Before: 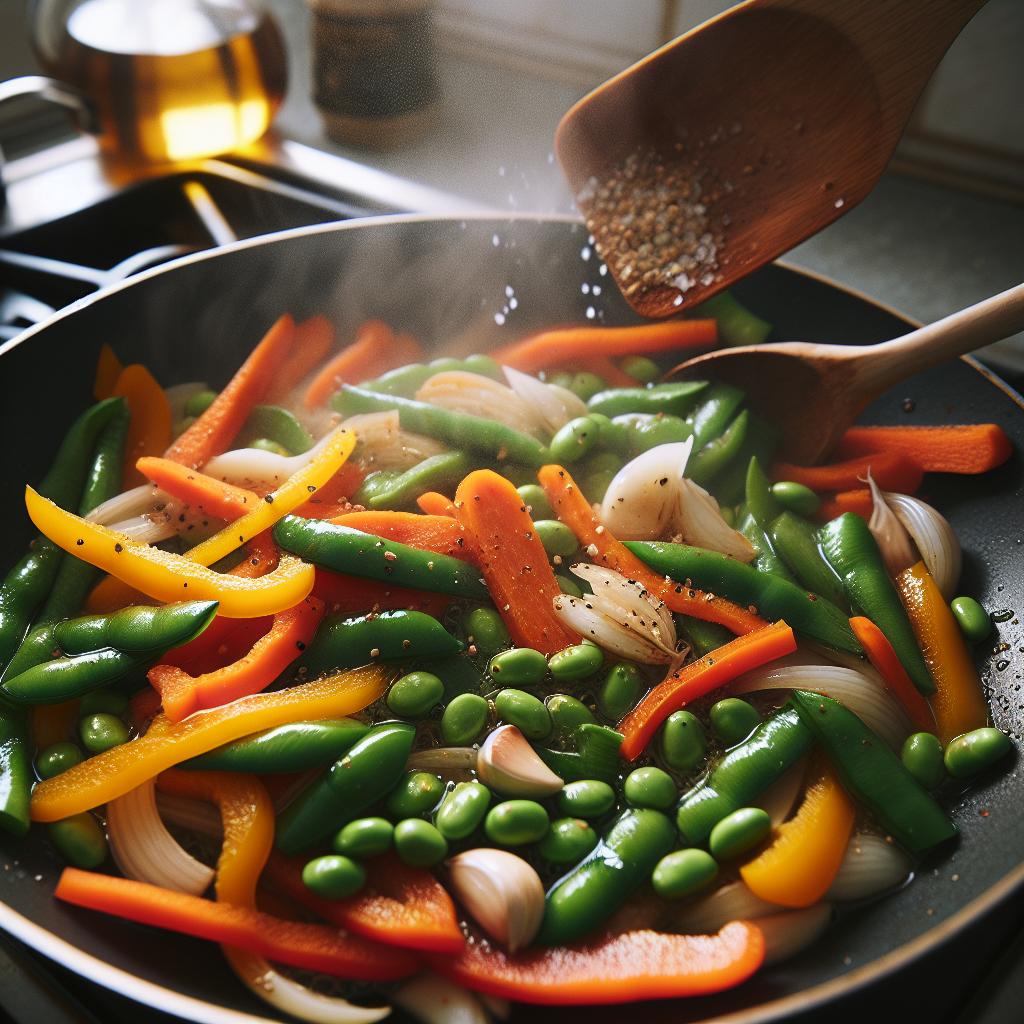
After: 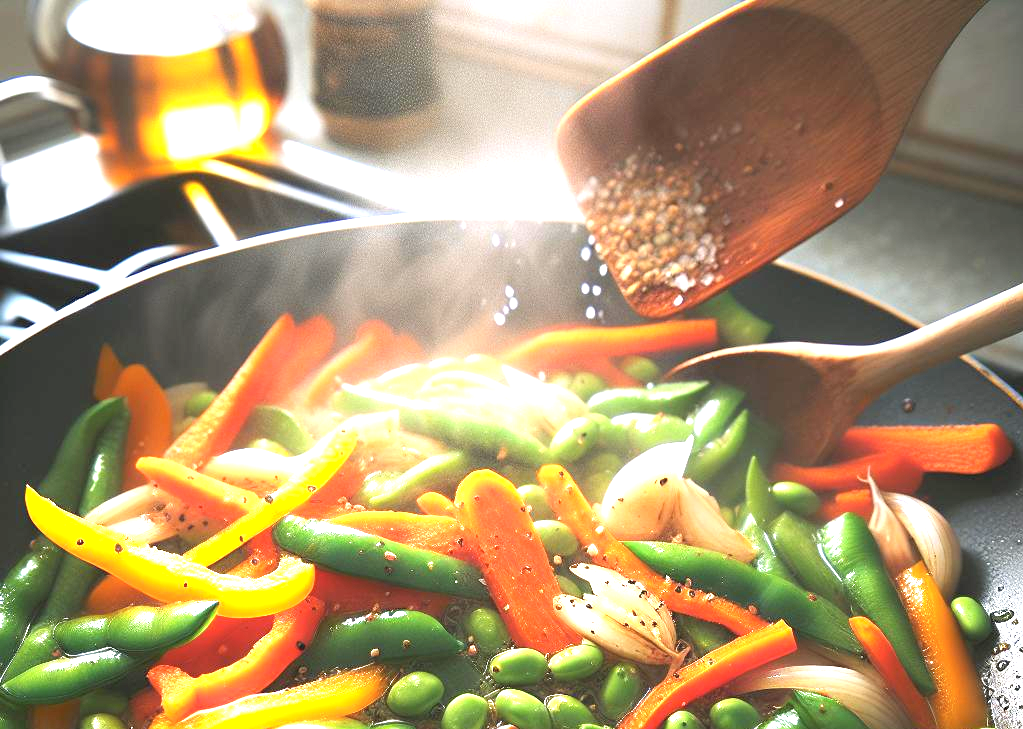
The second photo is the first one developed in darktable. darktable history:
exposure: black level correction 0, exposure 1.675 EV, compensate exposure bias true, compensate highlight preservation false
crop: right 0%, bottom 28.758%
contrast brightness saturation: brightness 0.118
